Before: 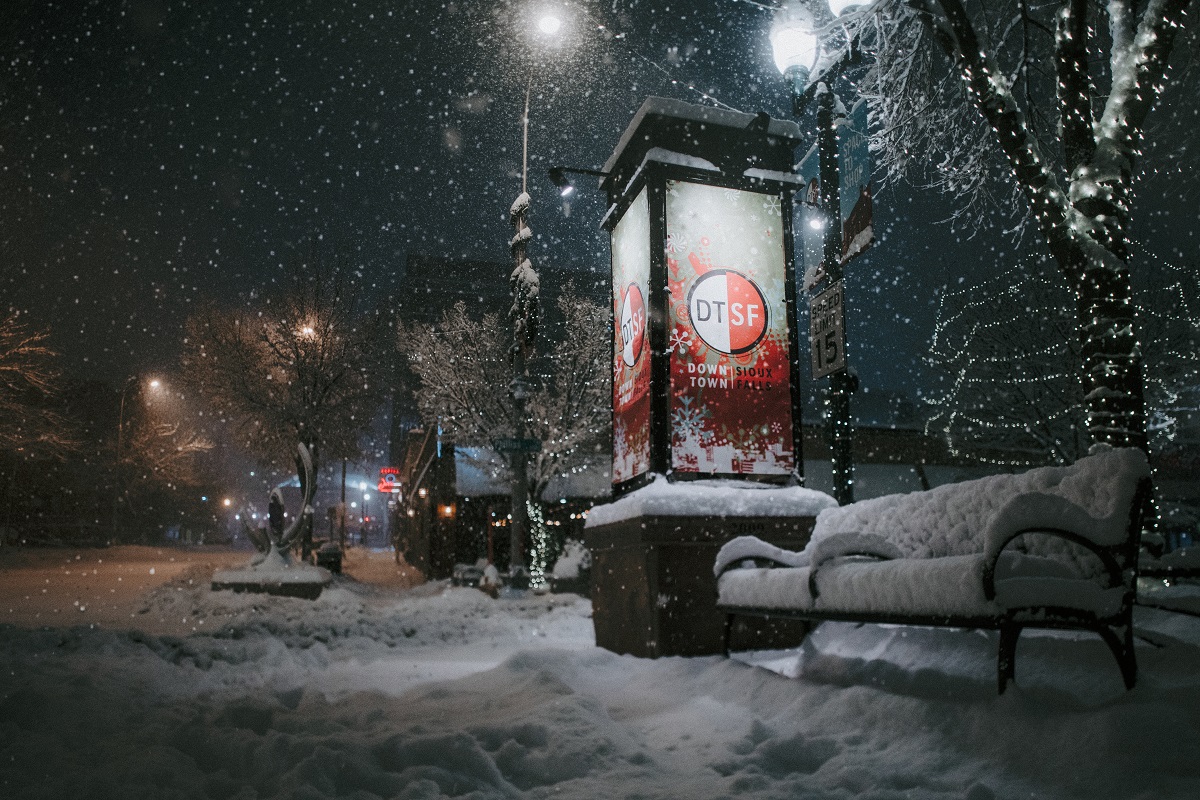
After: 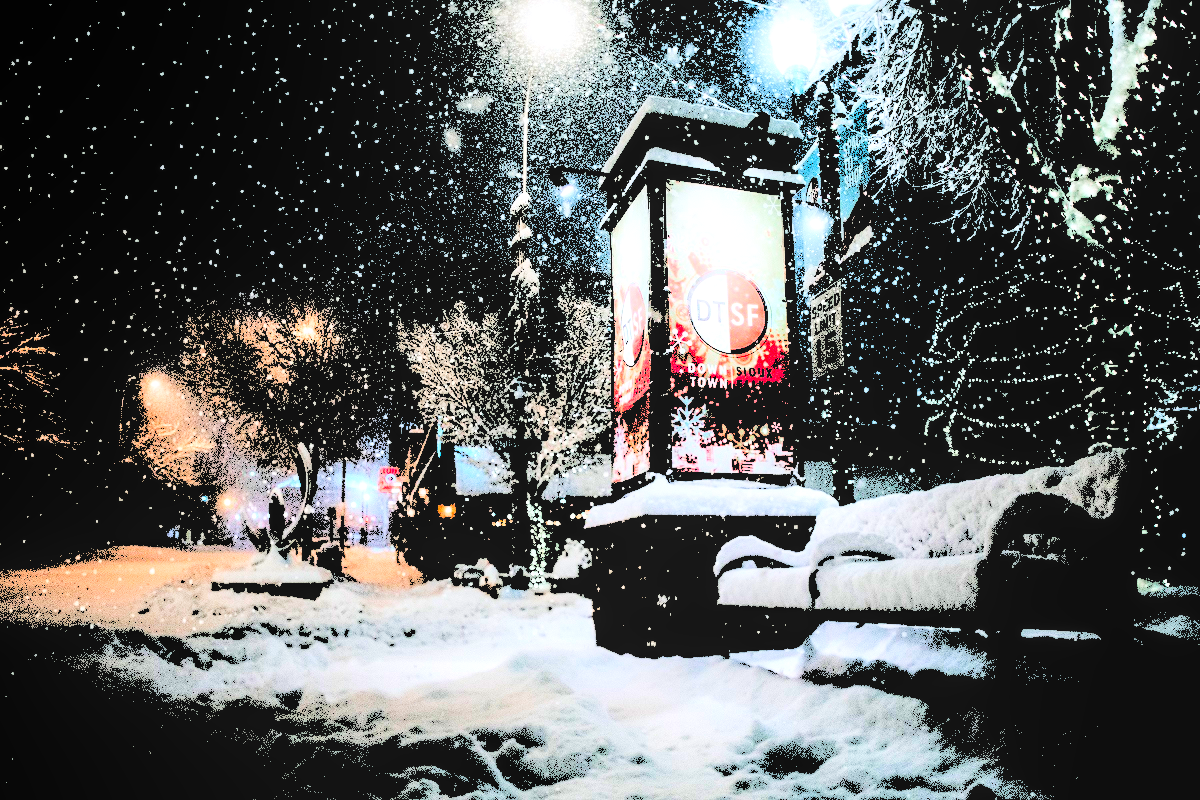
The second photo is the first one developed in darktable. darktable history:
white balance: emerald 1
levels: levels [0.246, 0.246, 0.506]
local contrast: on, module defaults
